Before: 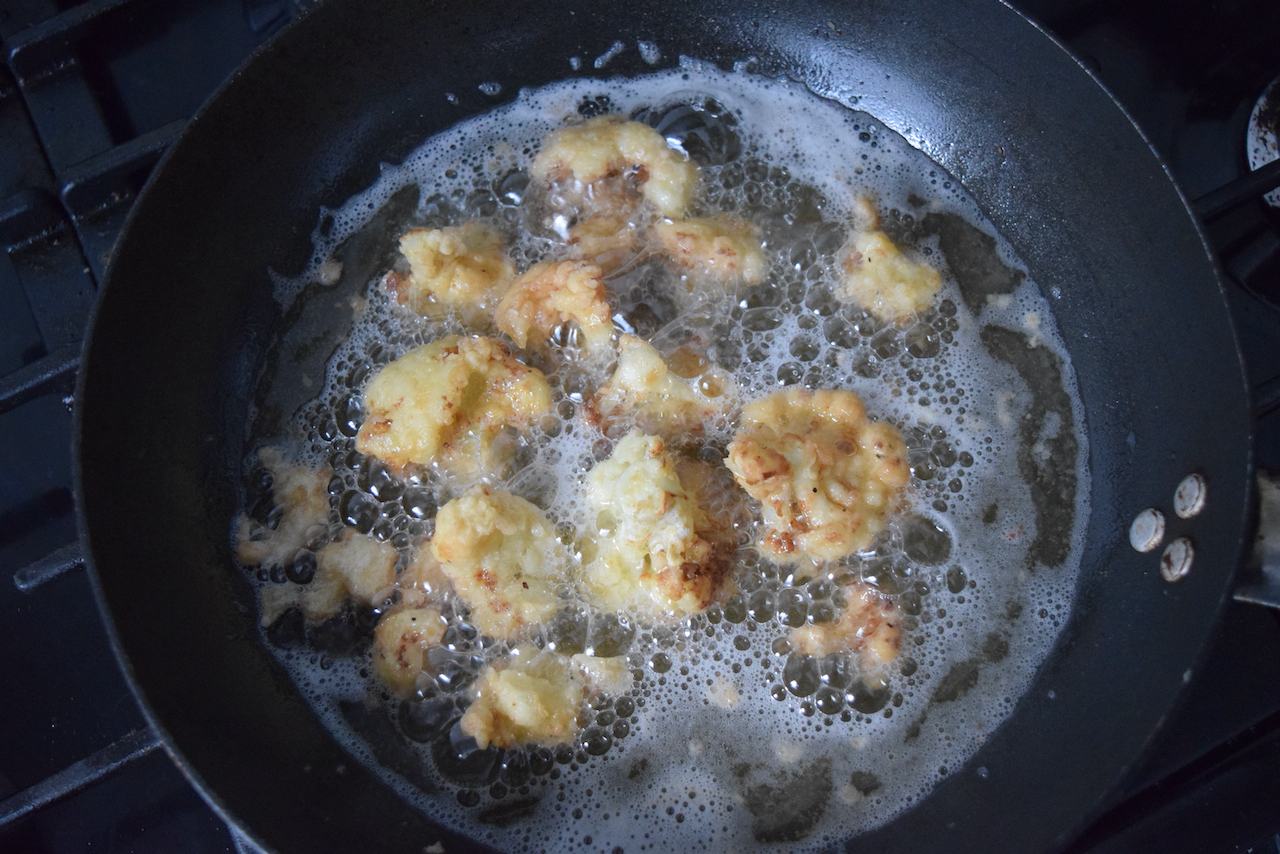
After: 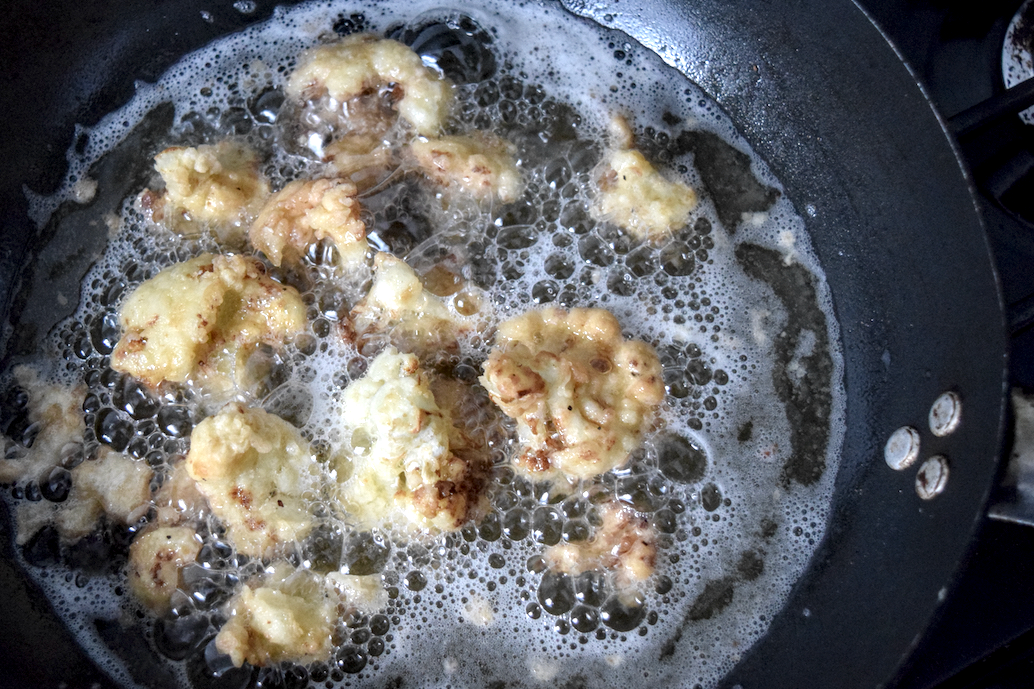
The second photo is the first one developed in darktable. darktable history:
contrast brightness saturation: saturation -0.055
local contrast: highlights 79%, shadows 56%, detail 173%, midtone range 0.43
crop: left 19.211%, top 9.669%, right 0.001%, bottom 9.594%
